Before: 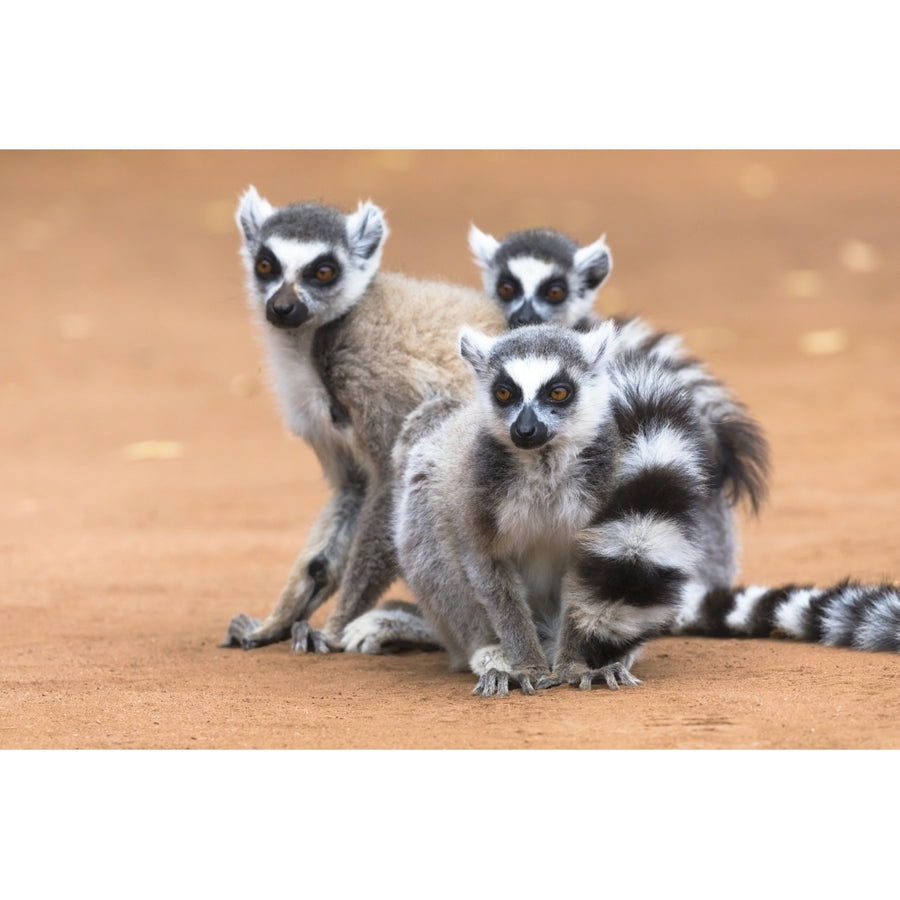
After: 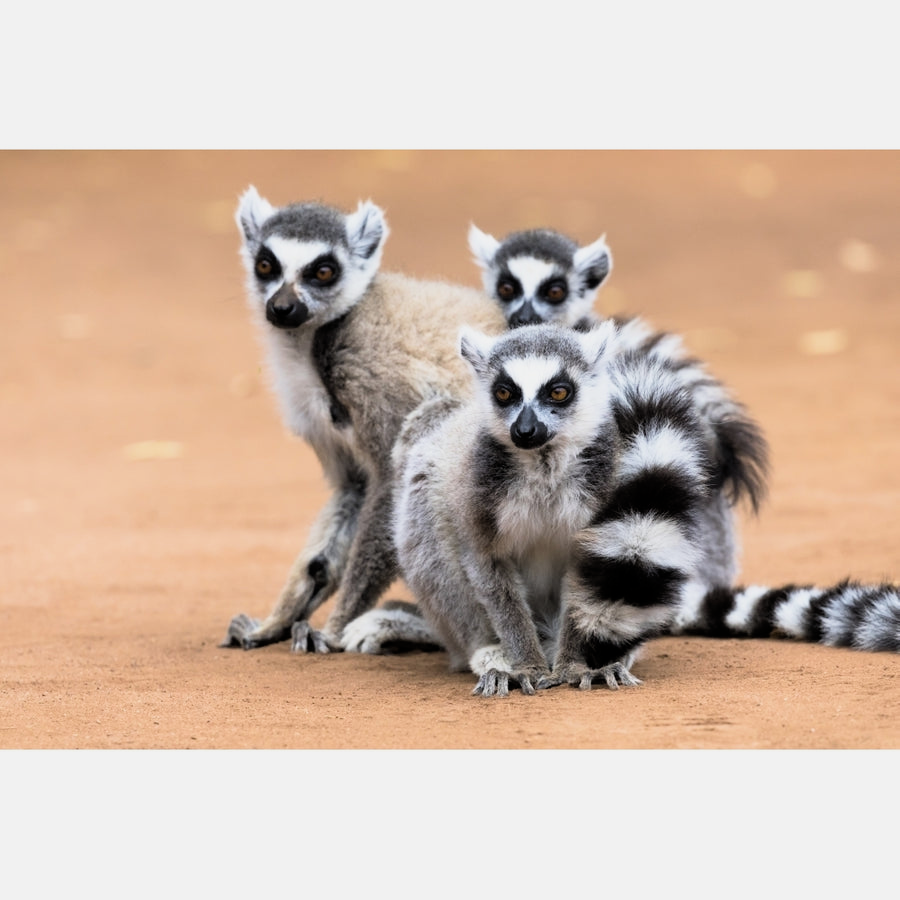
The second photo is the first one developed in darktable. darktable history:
filmic rgb: middle gray luminance 9.97%, black relative exposure -8.6 EV, white relative exposure 3.34 EV, target black luminance 0%, hardness 5.2, latitude 44.62%, contrast 1.306, highlights saturation mix 5.33%, shadows ↔ highlights balance 25.07%
